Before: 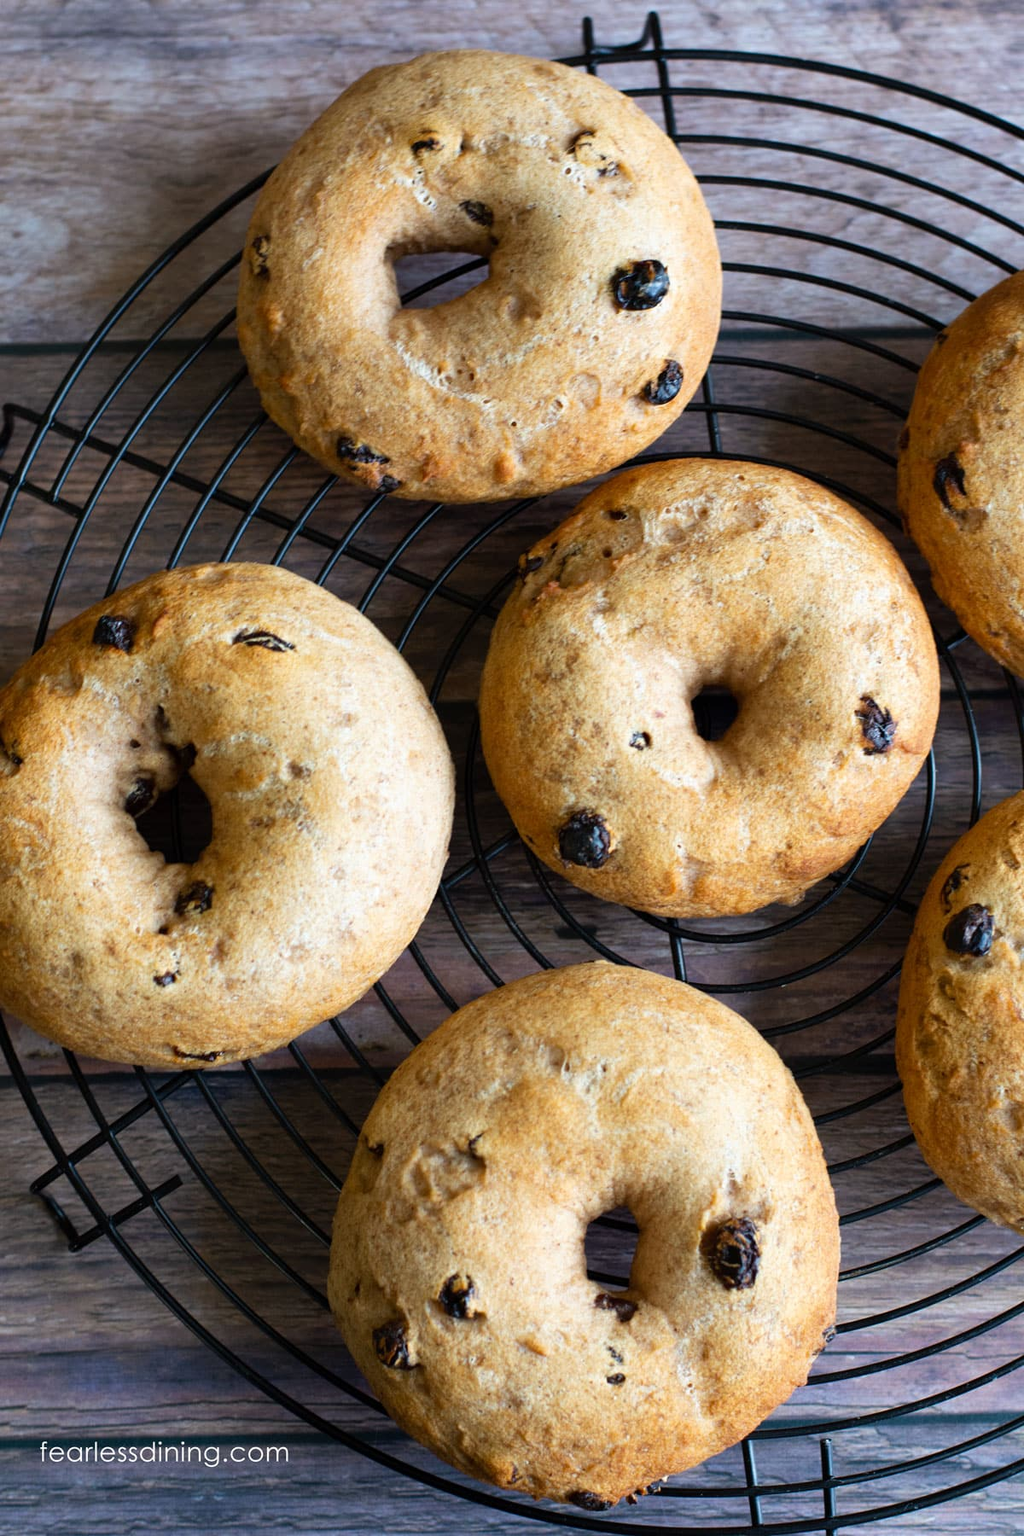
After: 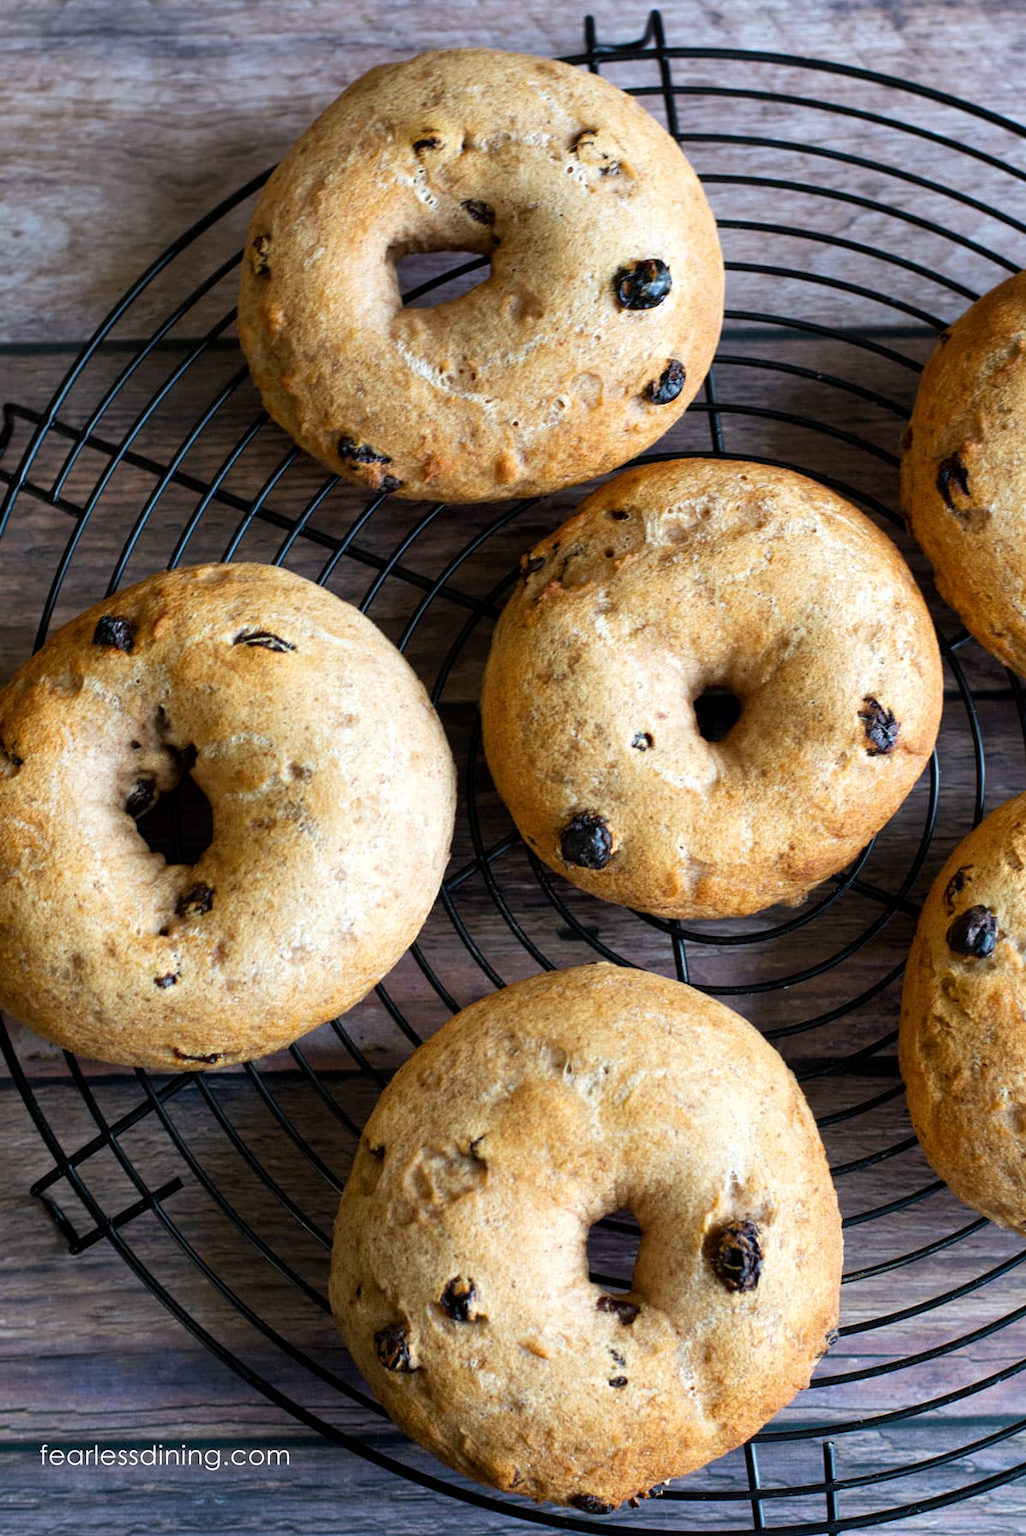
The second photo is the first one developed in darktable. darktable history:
crop: top 0.119%, bottom 0.17%
local contrast: highlights 104%, shadows 101%, detail 119%, midtone range 0.2
